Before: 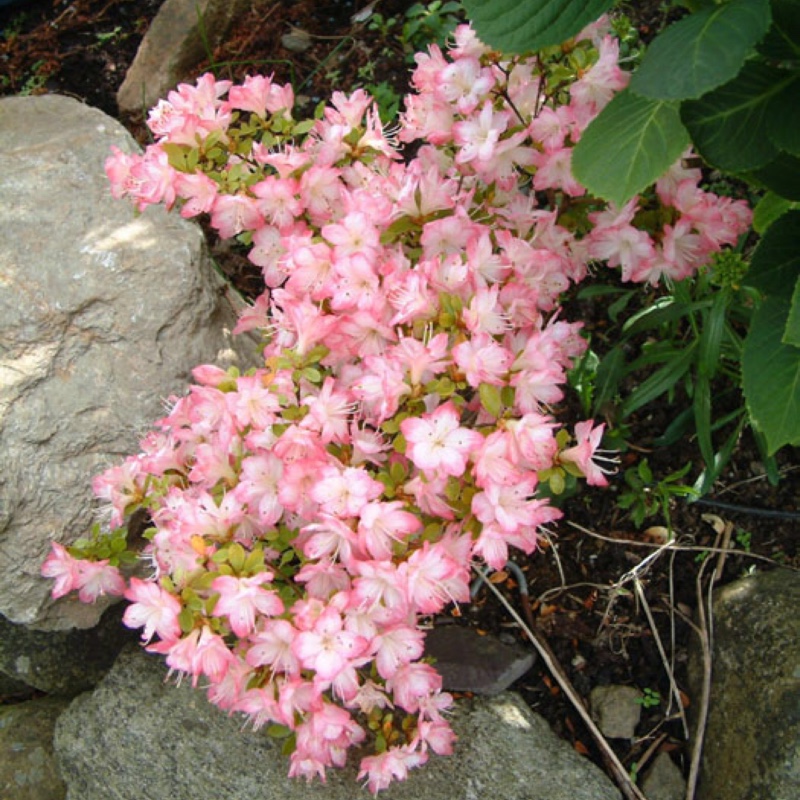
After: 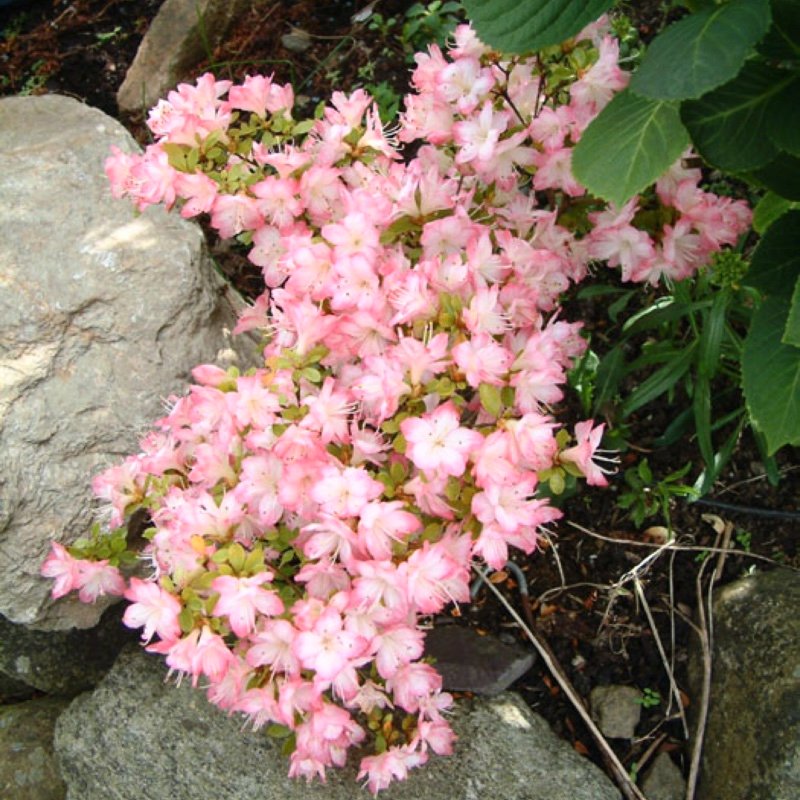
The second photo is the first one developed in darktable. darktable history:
contrast brightness saturation: contrast 0.149, brightness 0.05
